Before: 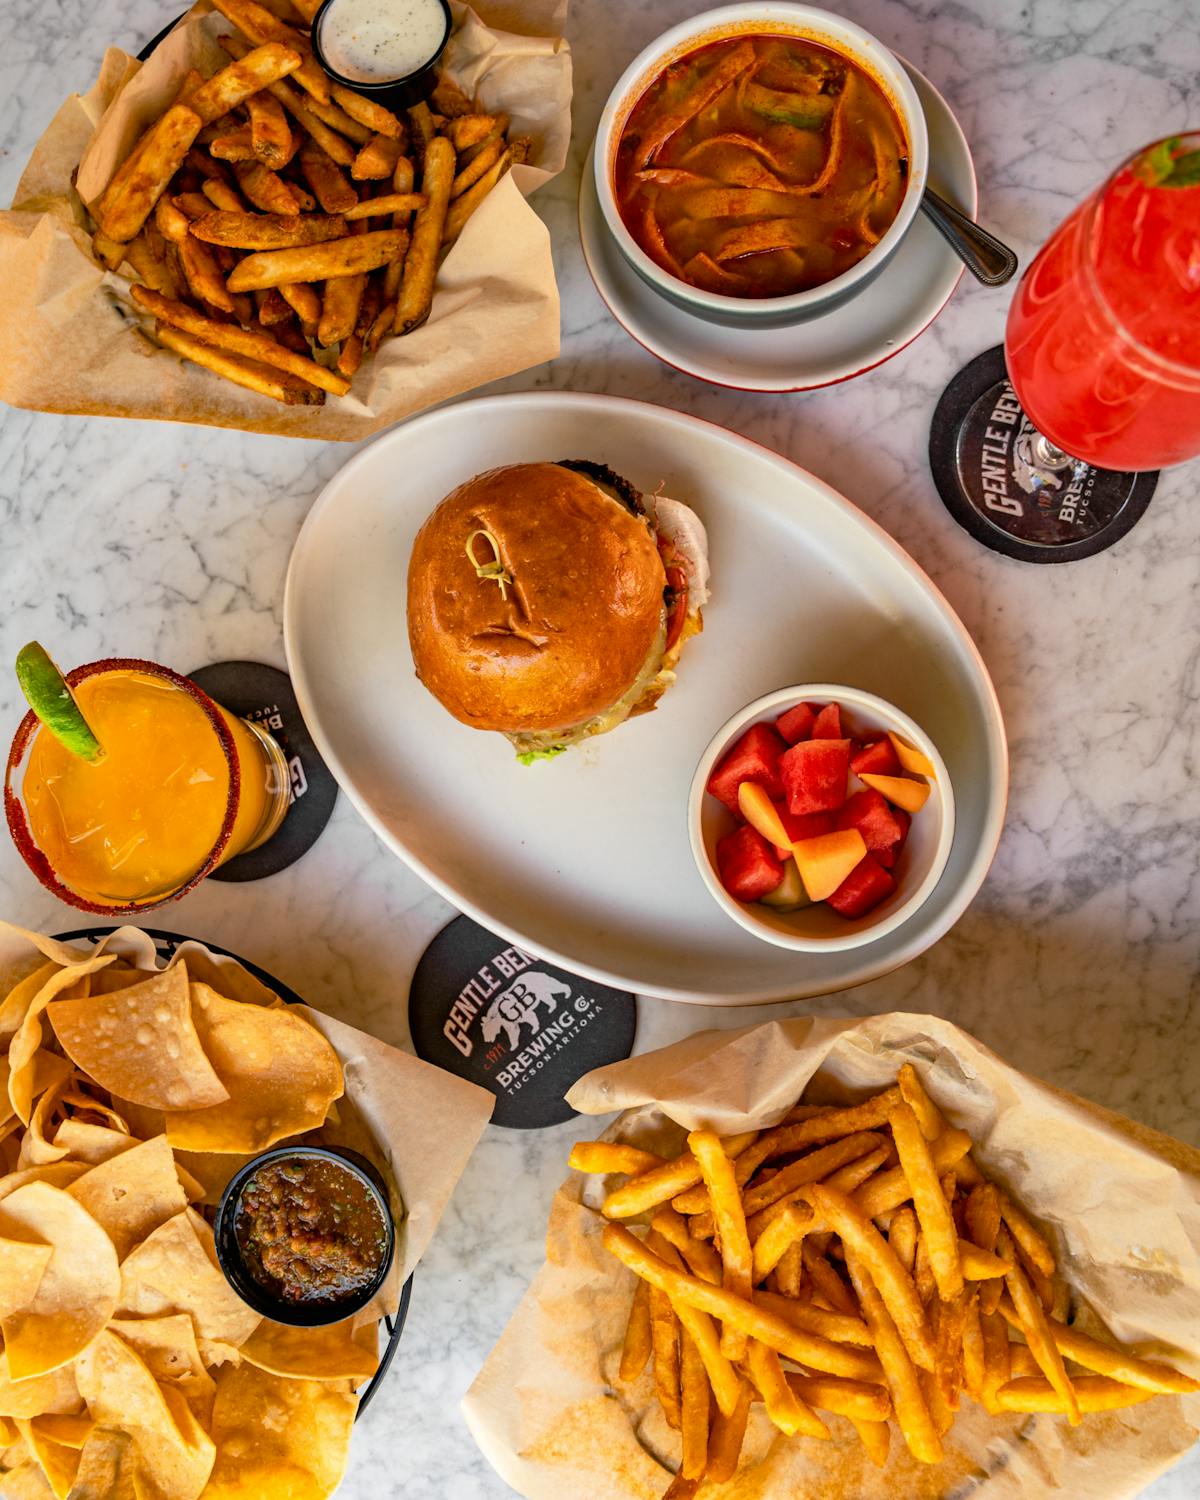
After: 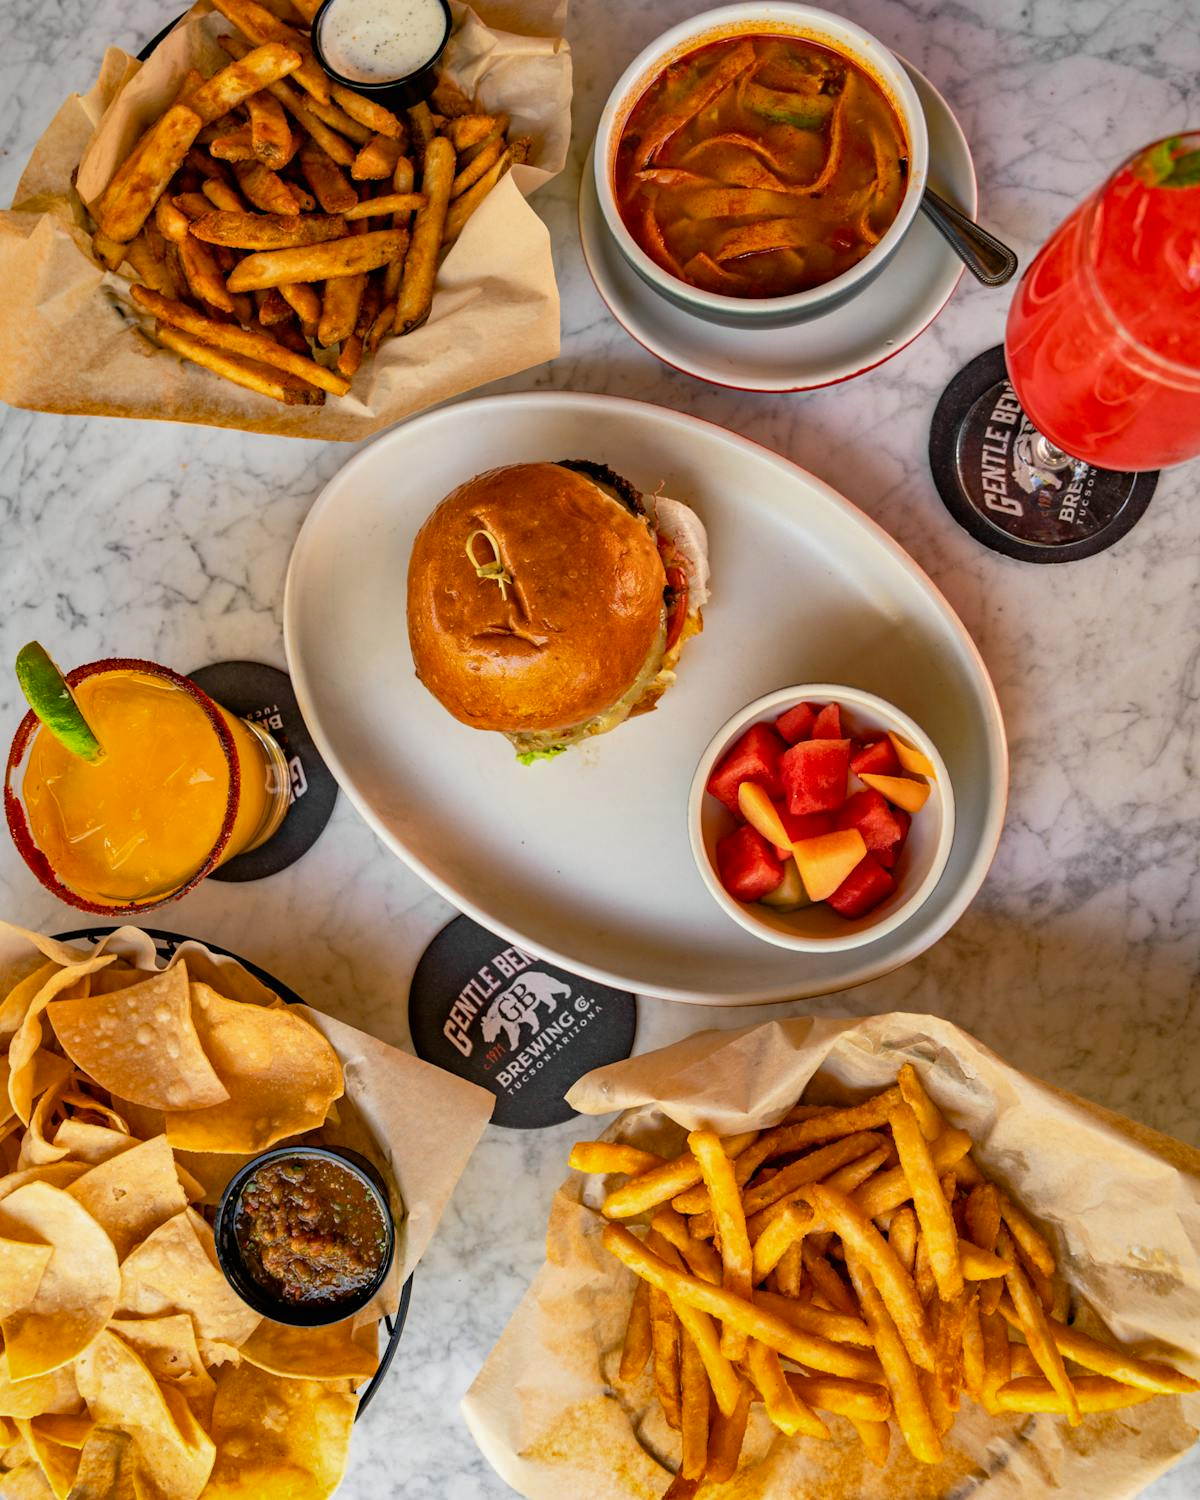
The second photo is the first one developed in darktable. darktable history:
shadows and highlights: shadows 43.59, white point adjustment -1.57, soften with gaussian
base curve: curves: ch0 [(0, 0) (0.283, 0.295) (1, 1)], preserve colors none
